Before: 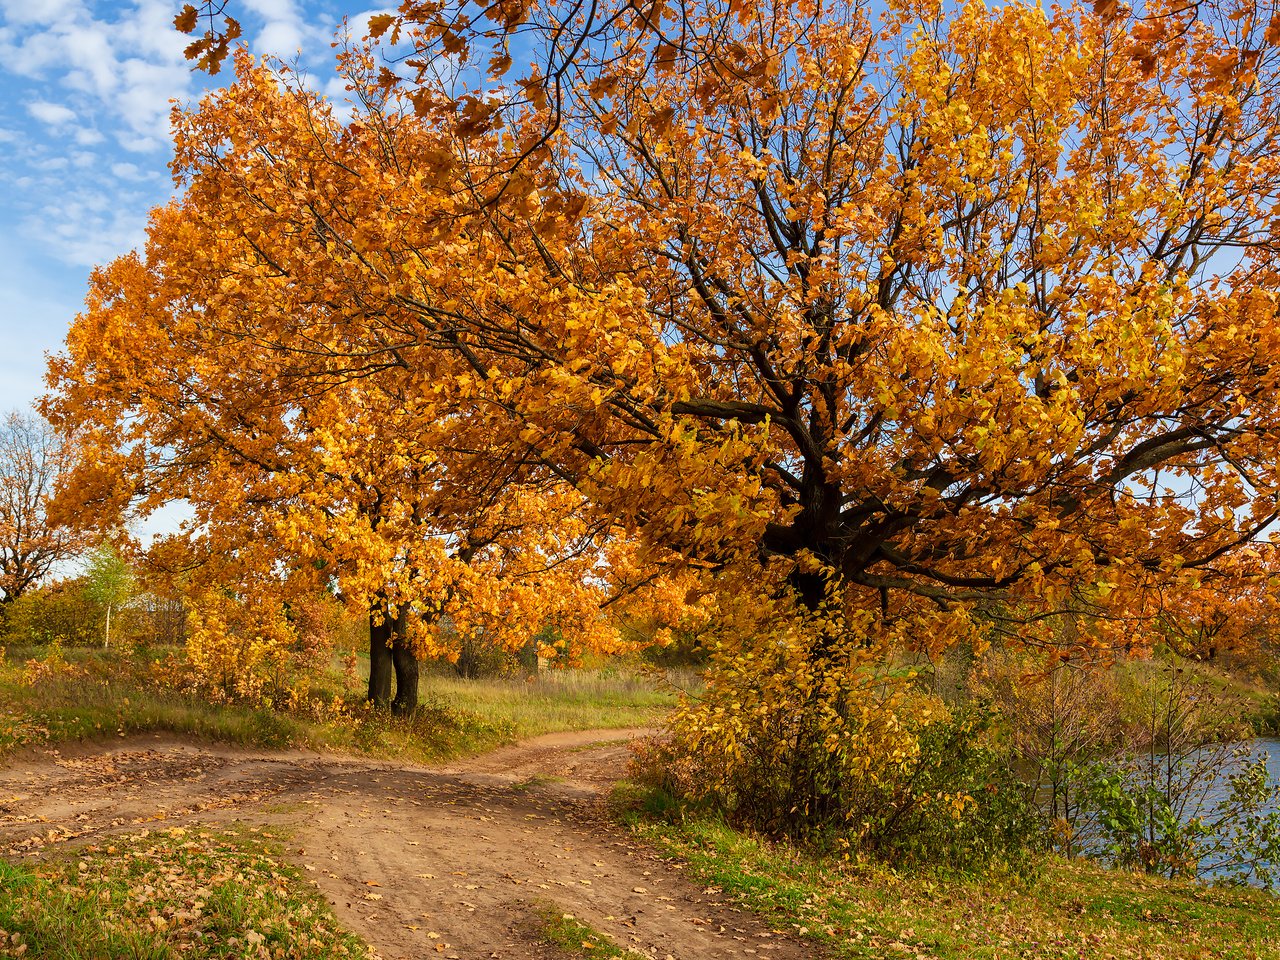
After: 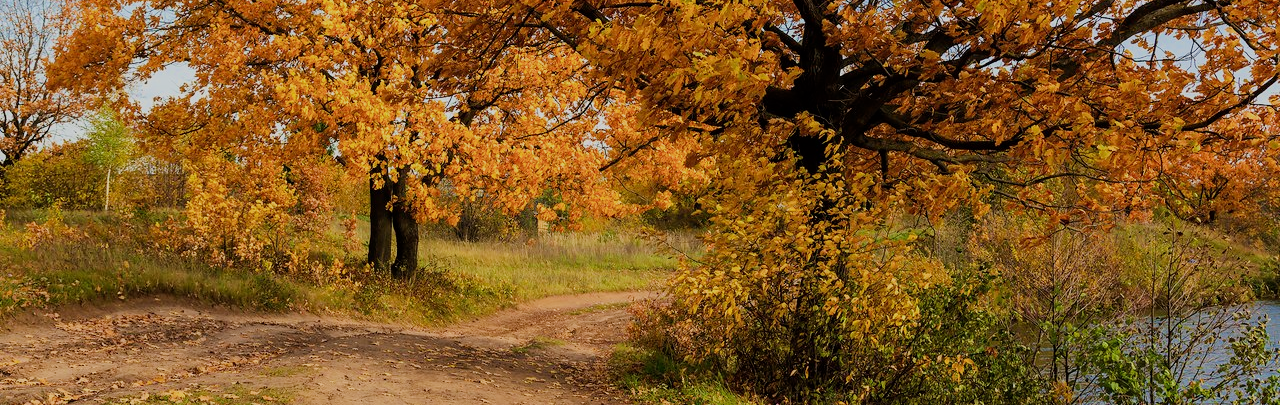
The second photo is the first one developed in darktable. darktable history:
filmic rgb: black relative exposure -16 EV, white relative exposure 6.12 EV, hardness 5.22
crop: top 45.551%, bottom 12.262%
